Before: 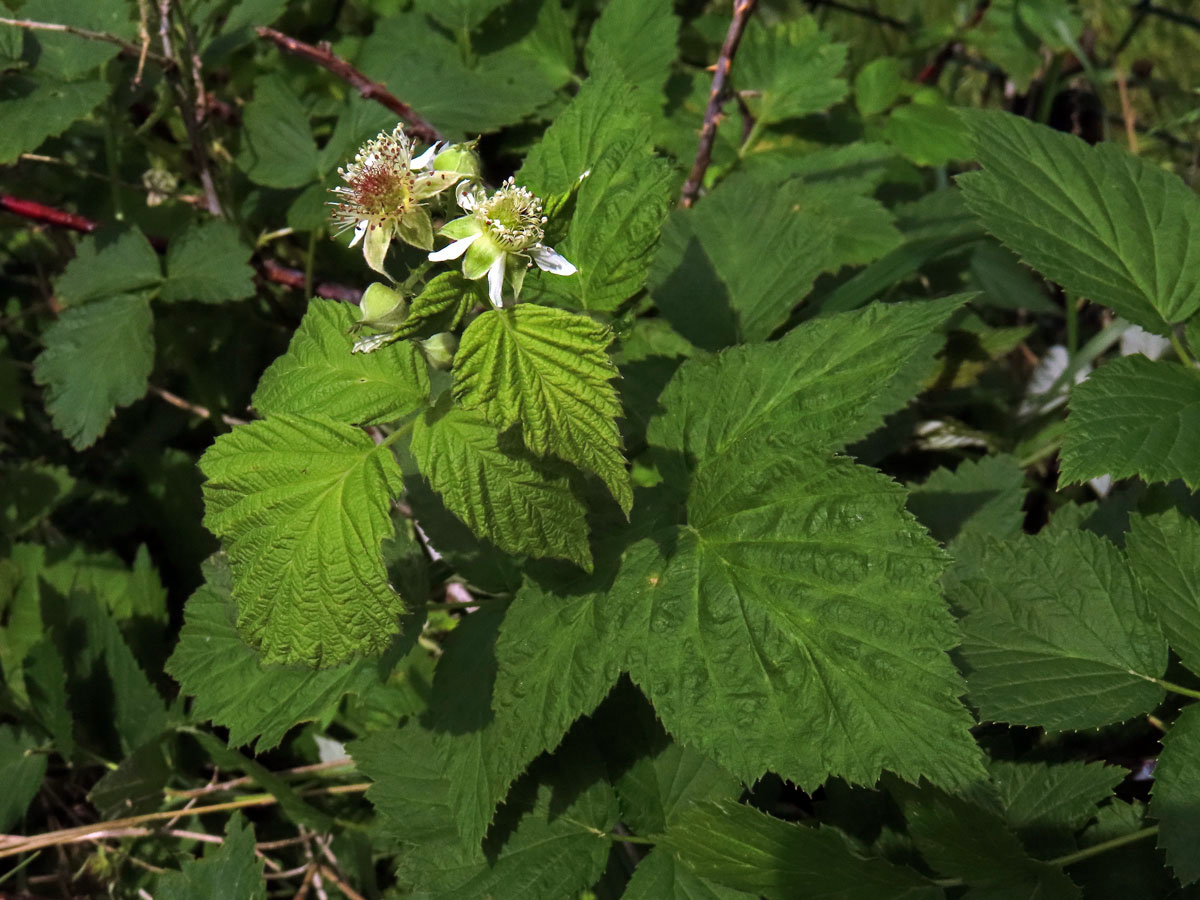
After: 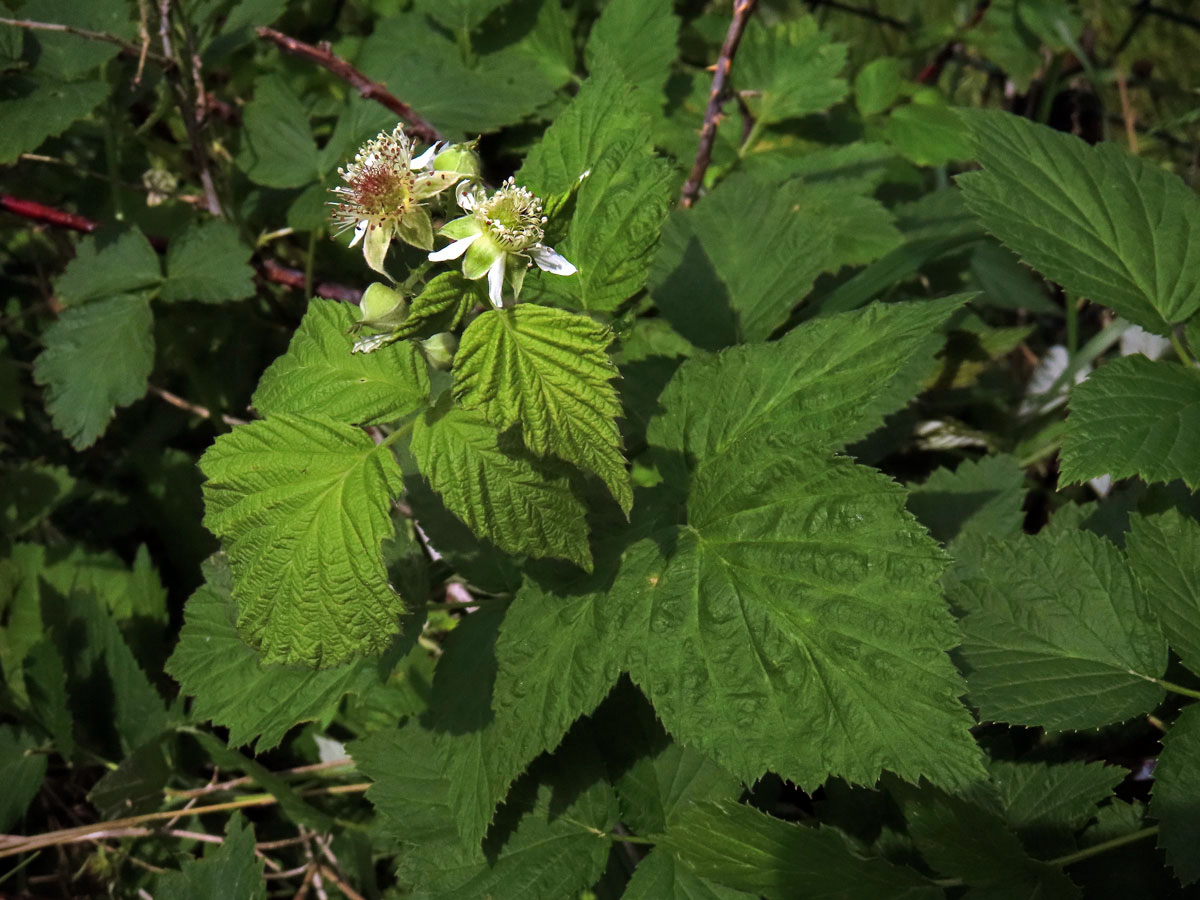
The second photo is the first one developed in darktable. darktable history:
vignetting: fall-off start 89.02%, fall-off radius 43.2%, brightness -0.633, saturation -0.009, width/height ratio 1.158
color correction: highlights b* -0.024, saturation 0.979
